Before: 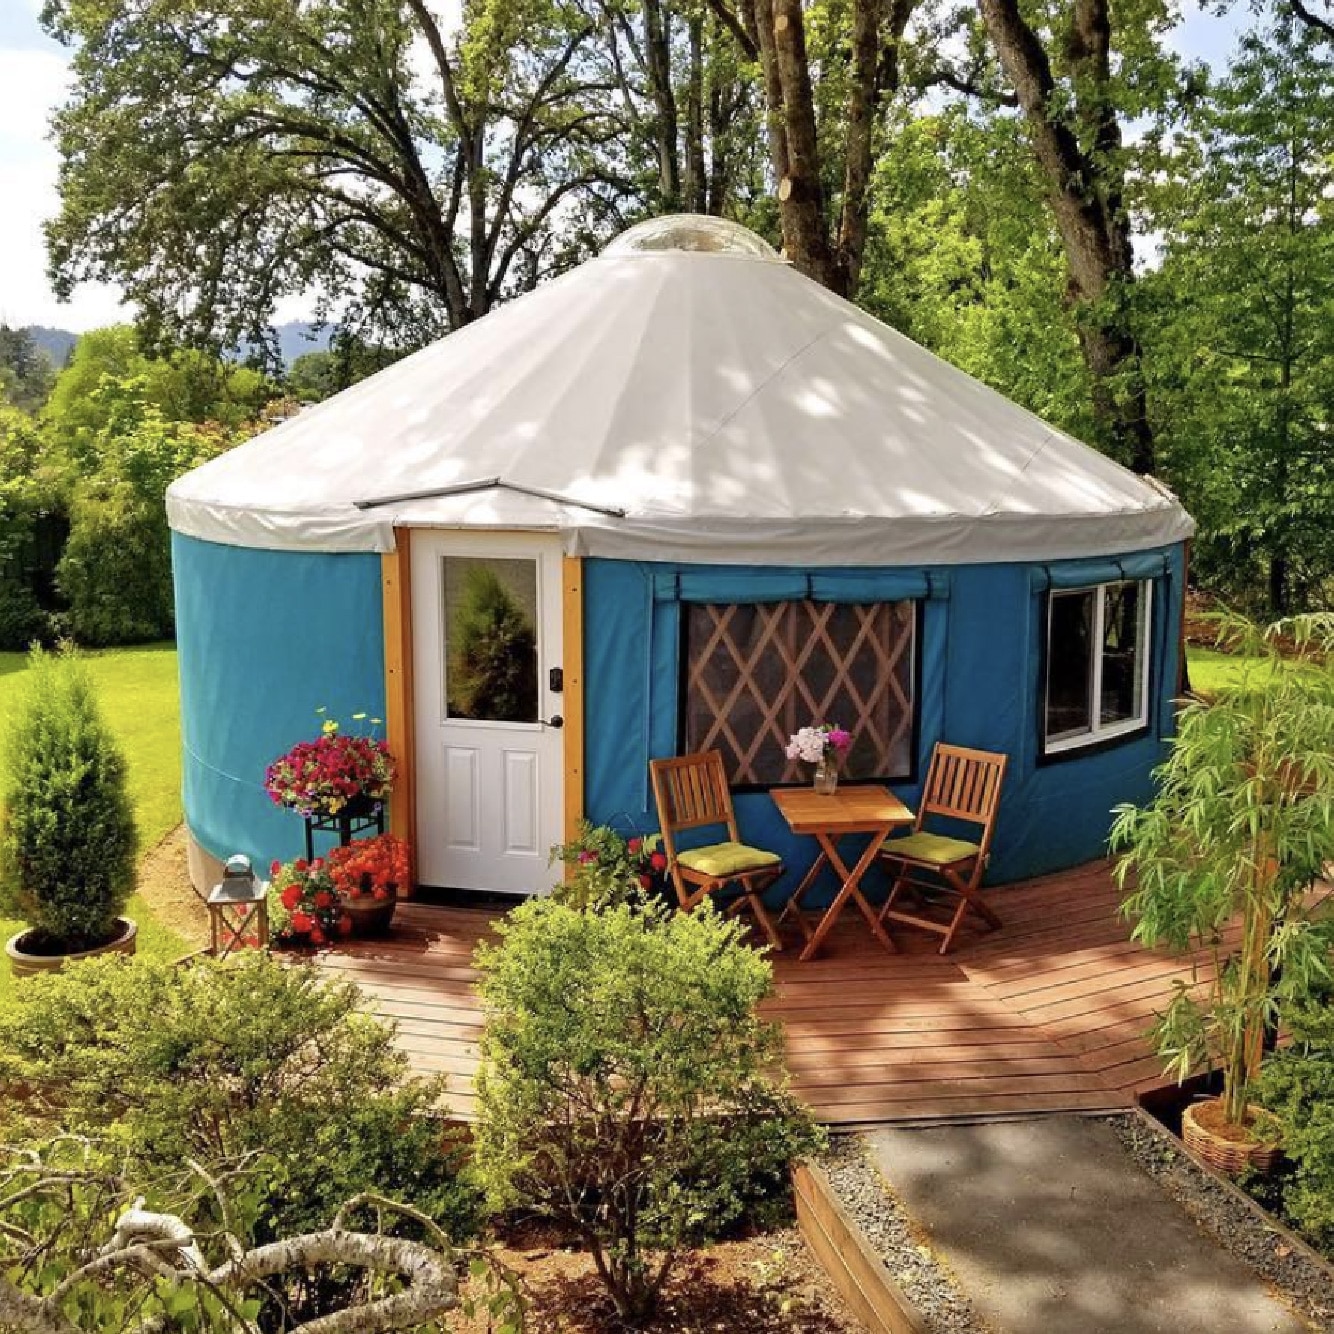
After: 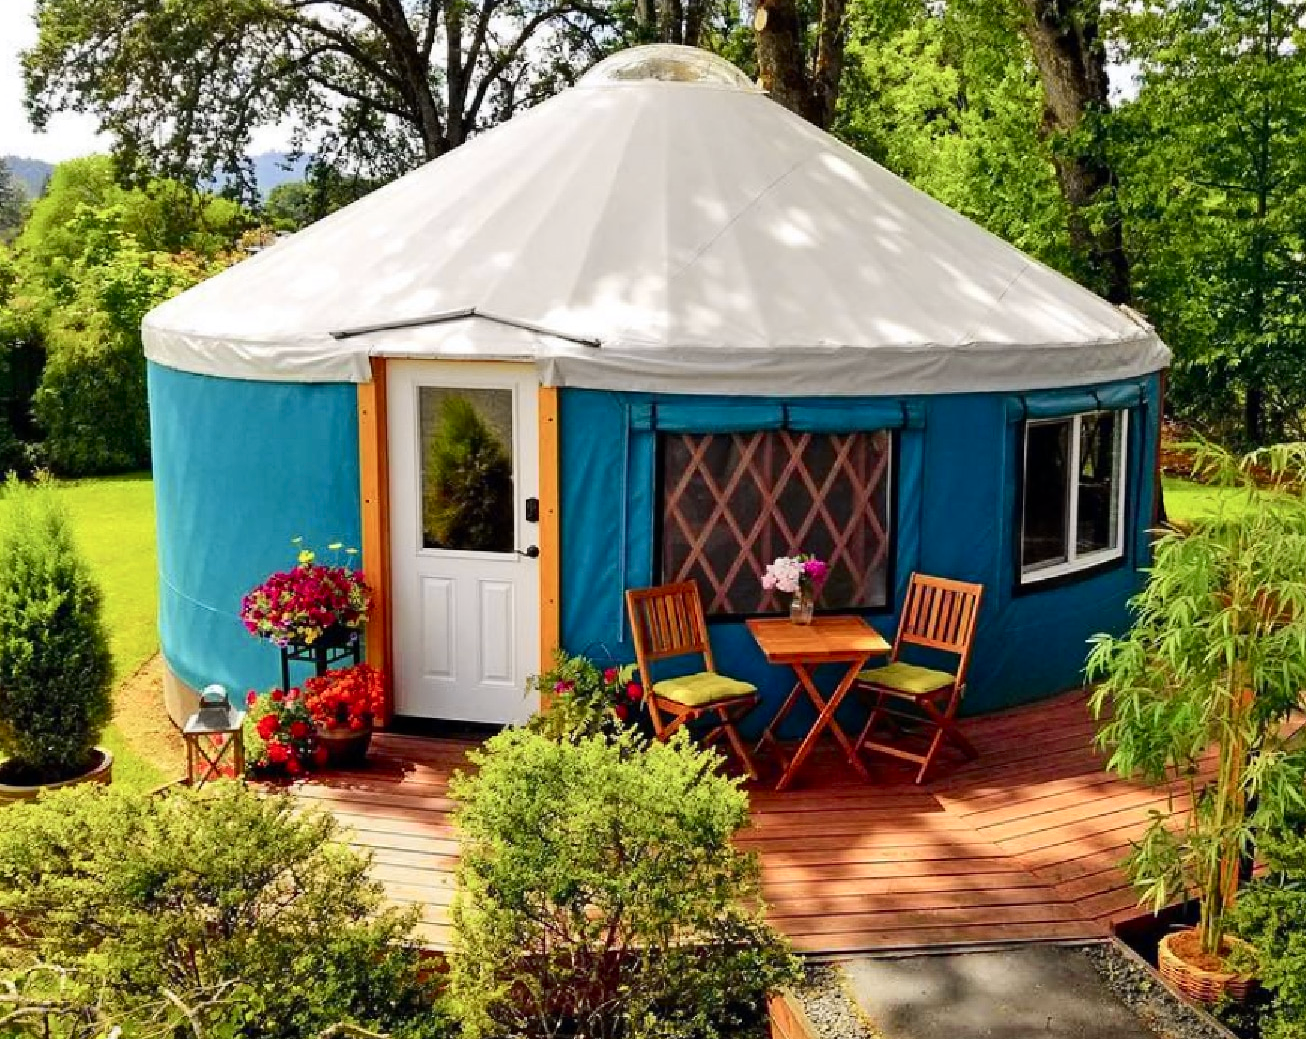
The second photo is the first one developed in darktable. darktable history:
crop and rotate: left 1.814%, top 12.818%, right 0.25%, bottom 9.225%
tone curve: curves: ch0 [(0, 0) (0.126, 0.086) (0.338, 0.307) (0.494, 0.531) (0.703, 0.762) (1, 1)]; ch1 [(0, 0) (0.346, 0.324) (0.45, 0.426) (0.5, 0.5) (0.522, 0.517) (0.55, 0.578) (1, 1)]; ch2 [(0, 0) (0.44, 0.424) (0.501, 0.499) (0.554, 0.554) (0.622, 0.667) (0.707, 0.746) (1, 1)], color space Lab, independent channels, preserve colors none
